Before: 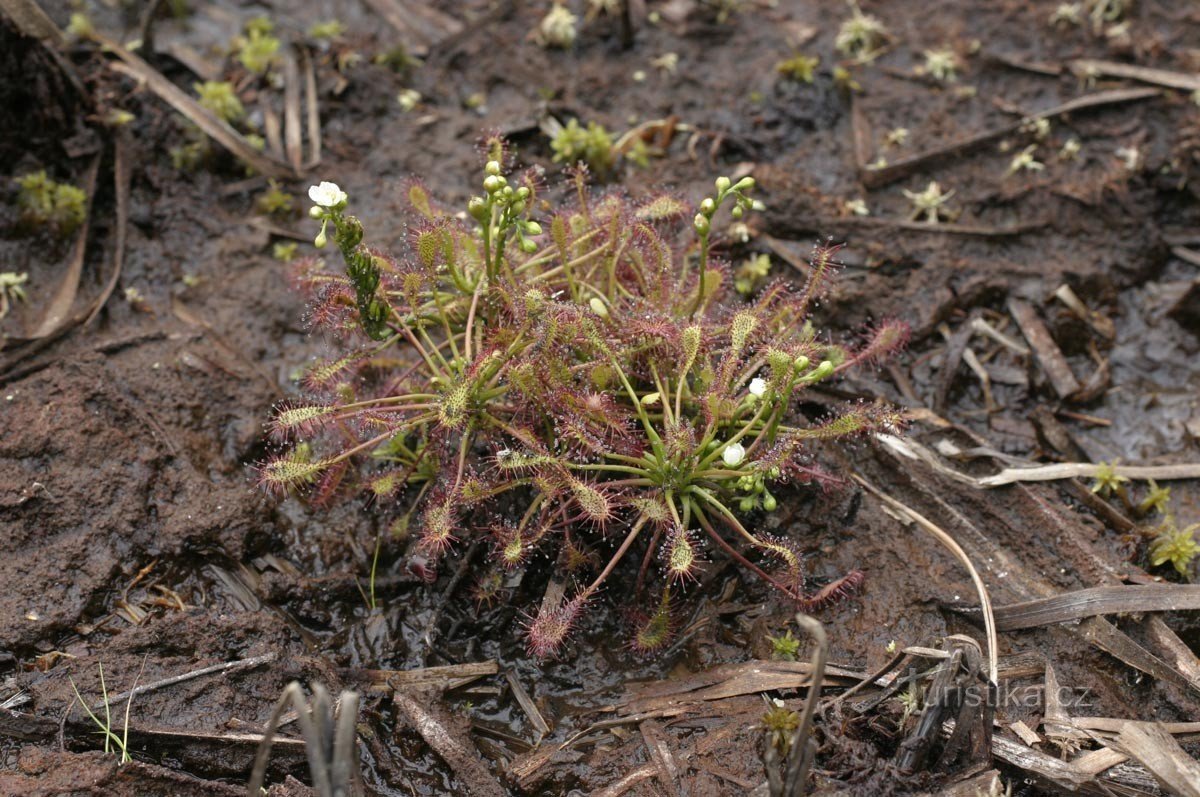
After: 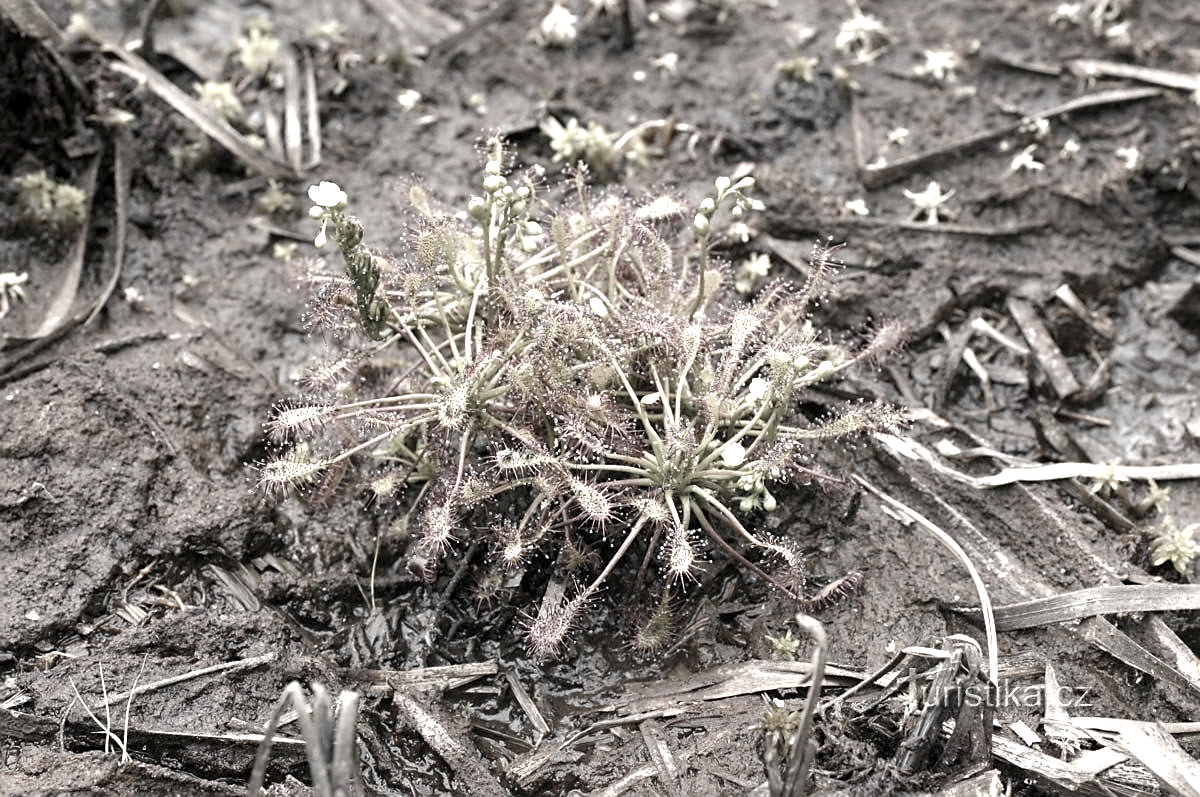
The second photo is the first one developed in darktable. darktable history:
base curve: curves: ch0 [(0, 0) (0.283, 0.295) (1, 1)], preserve colors none
sharpen: radius 1.864, amount 0.398, threshold 1.271
exposure: black level correction 0, exposure 1.379 EV, compensate exposure bias true, compensate highlight preservation false
contrast brightness saturation: contrast 0.03, brightness -0.04
color balance rgb: shadows lift › chroma 1%, shadows lift › hue 240.84°, highlights gain › chroma 2%, highlights gain › hue 73.2°, global offset › luminance -0.5%, perceptual saturation grading › global saturation 20%, perceptual saturation grading › highlights -25%, perceptual saturation grading › shadows 50%, global vibrance 15%
color correction: saturation 0.2
